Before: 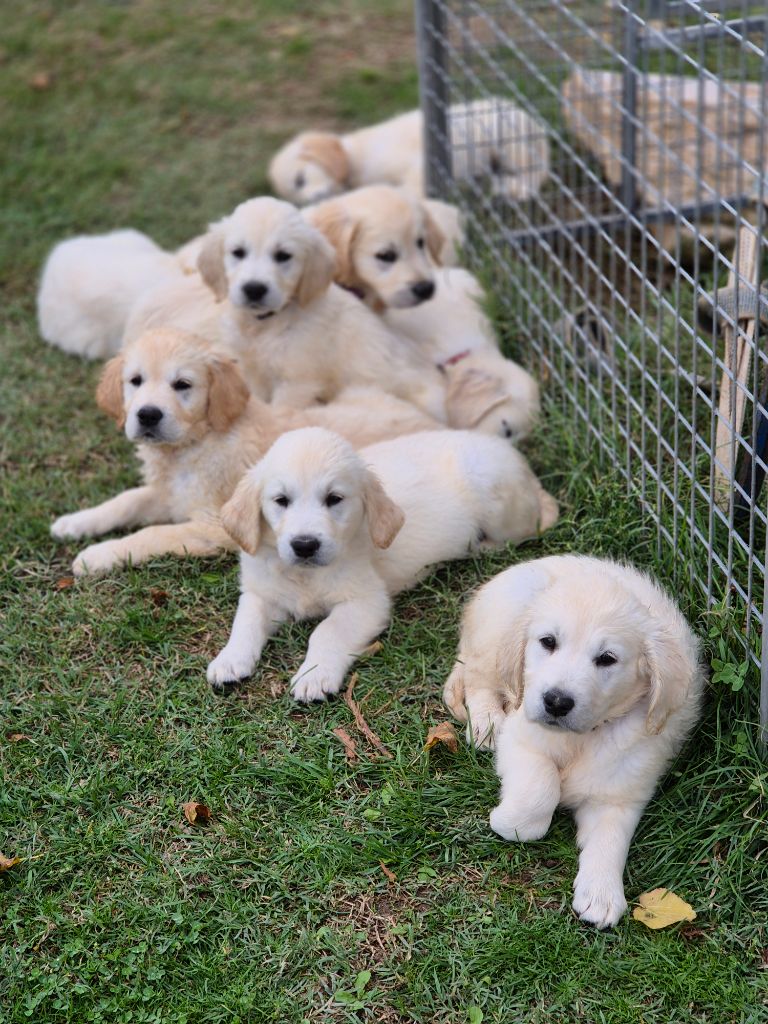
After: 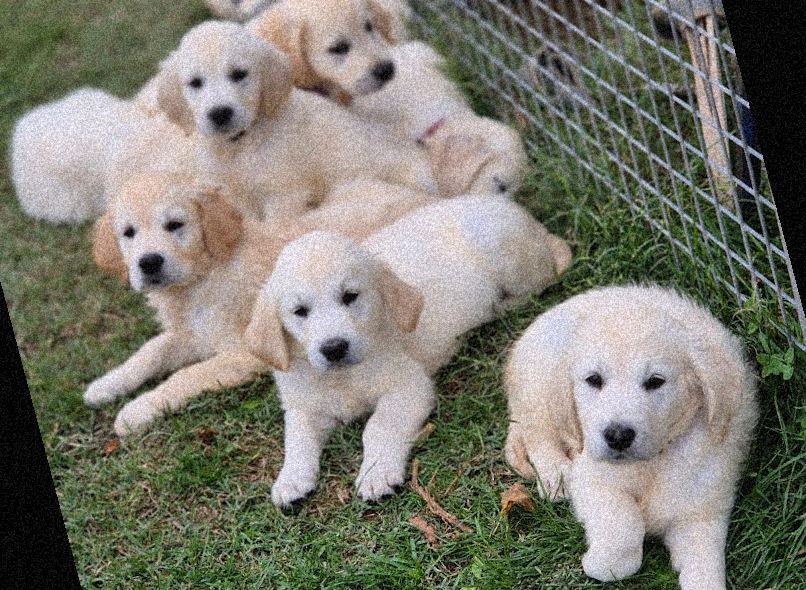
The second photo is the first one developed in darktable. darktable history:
grain: coarseness 46.9 ISO, strength 50.21%, mid-tones bias 0%
rotate and perspective: rotation -14.8°, crop left 0.1, crop right 0.903, crop top 0.25, crop bottom 0.748
